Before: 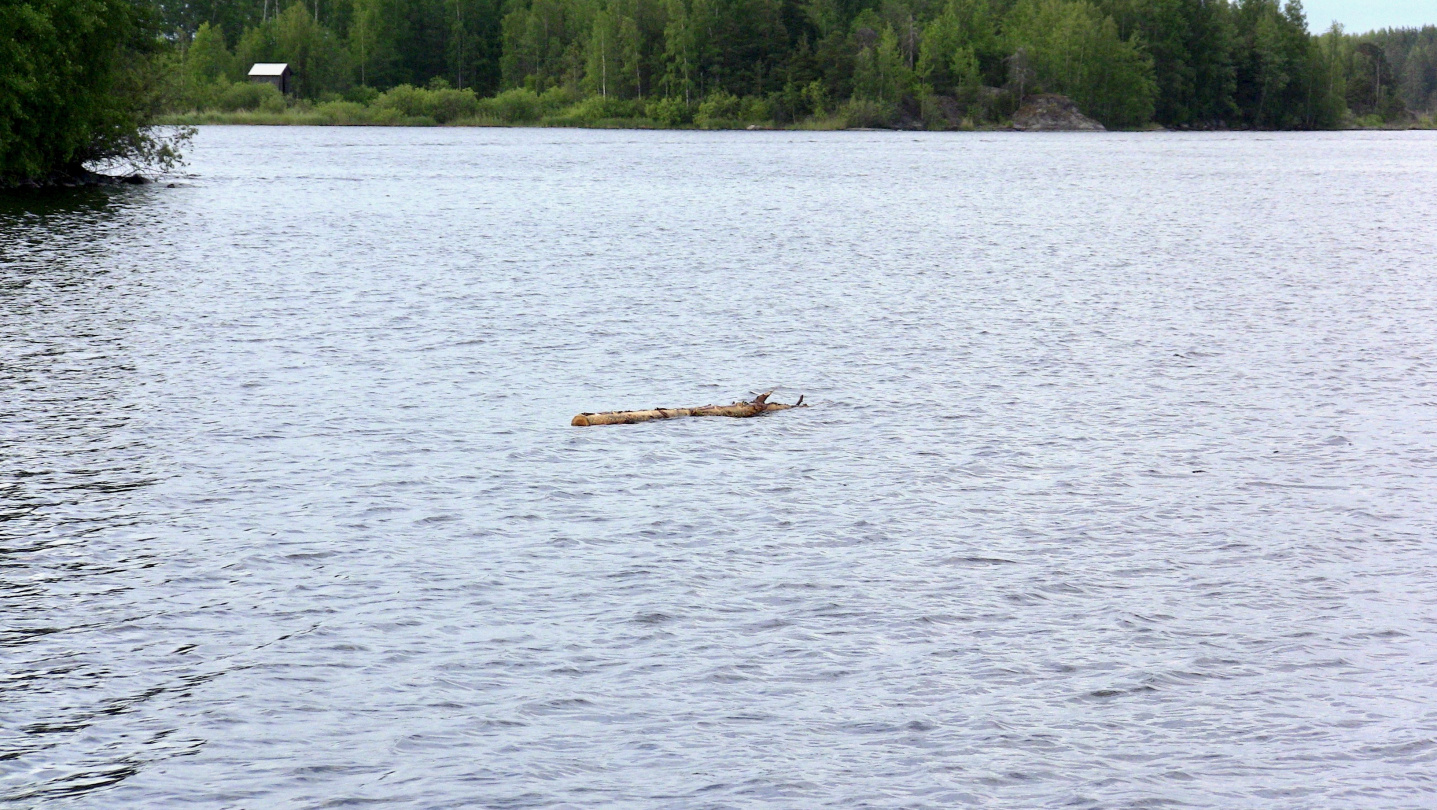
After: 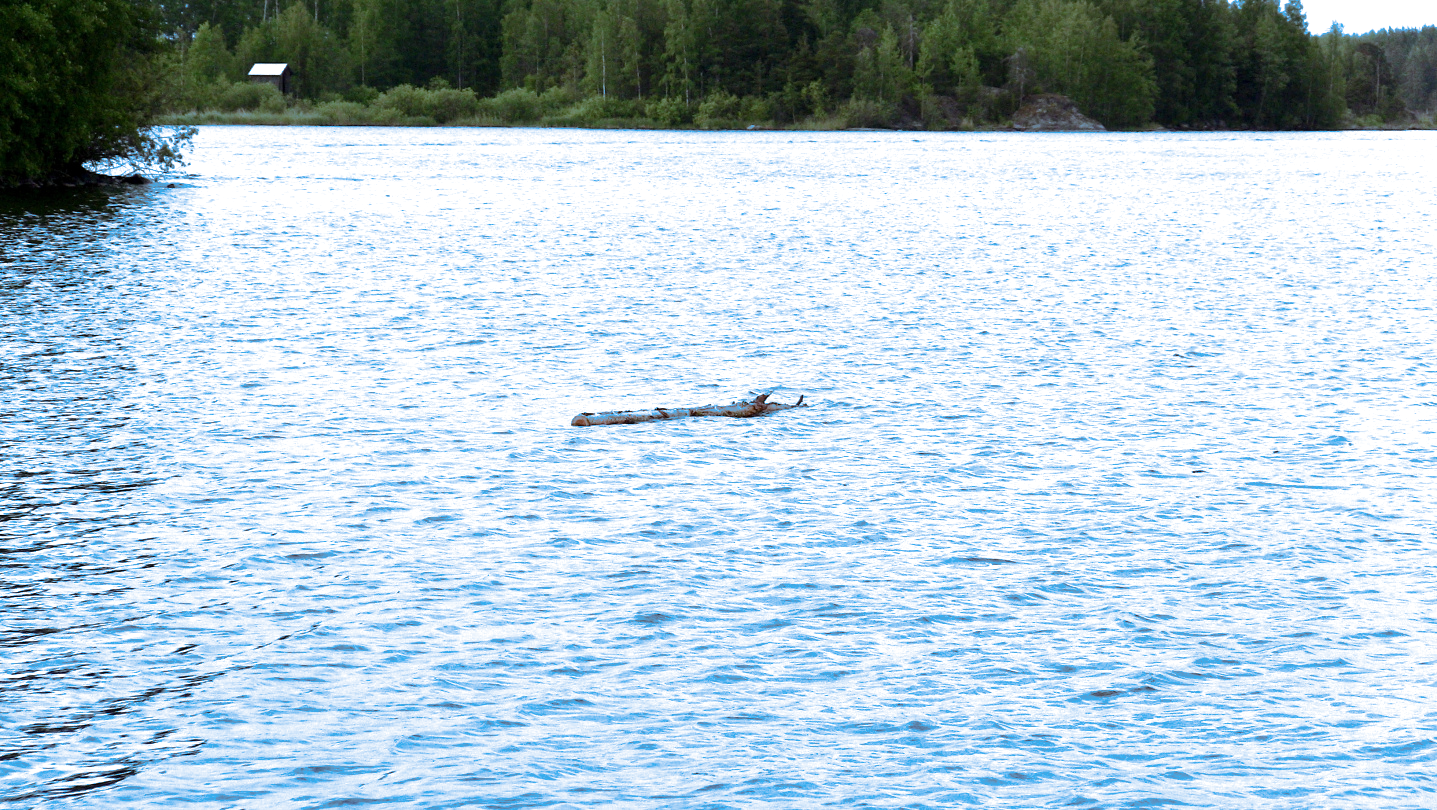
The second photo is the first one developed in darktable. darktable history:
split-toning: shadows › hue 220°, shadows › saturation 0.64, highlights › hue 220°, highlights › saturation 0.64, balance 0, compress 5.22%
tone equalizer: -8 EV -0.417 EV, -7 EV -0.389 EV, -6 EV -0.333 EV, -5 EV -0.222 EV, -3 EV 0.222 EV, -2 EV 0.333 EV, -1 EV 0.389 EV, +0 EV 0.417 EV, edges refinement/feathering 500, mask exposure compensation -1.57 EV, preserve details no
